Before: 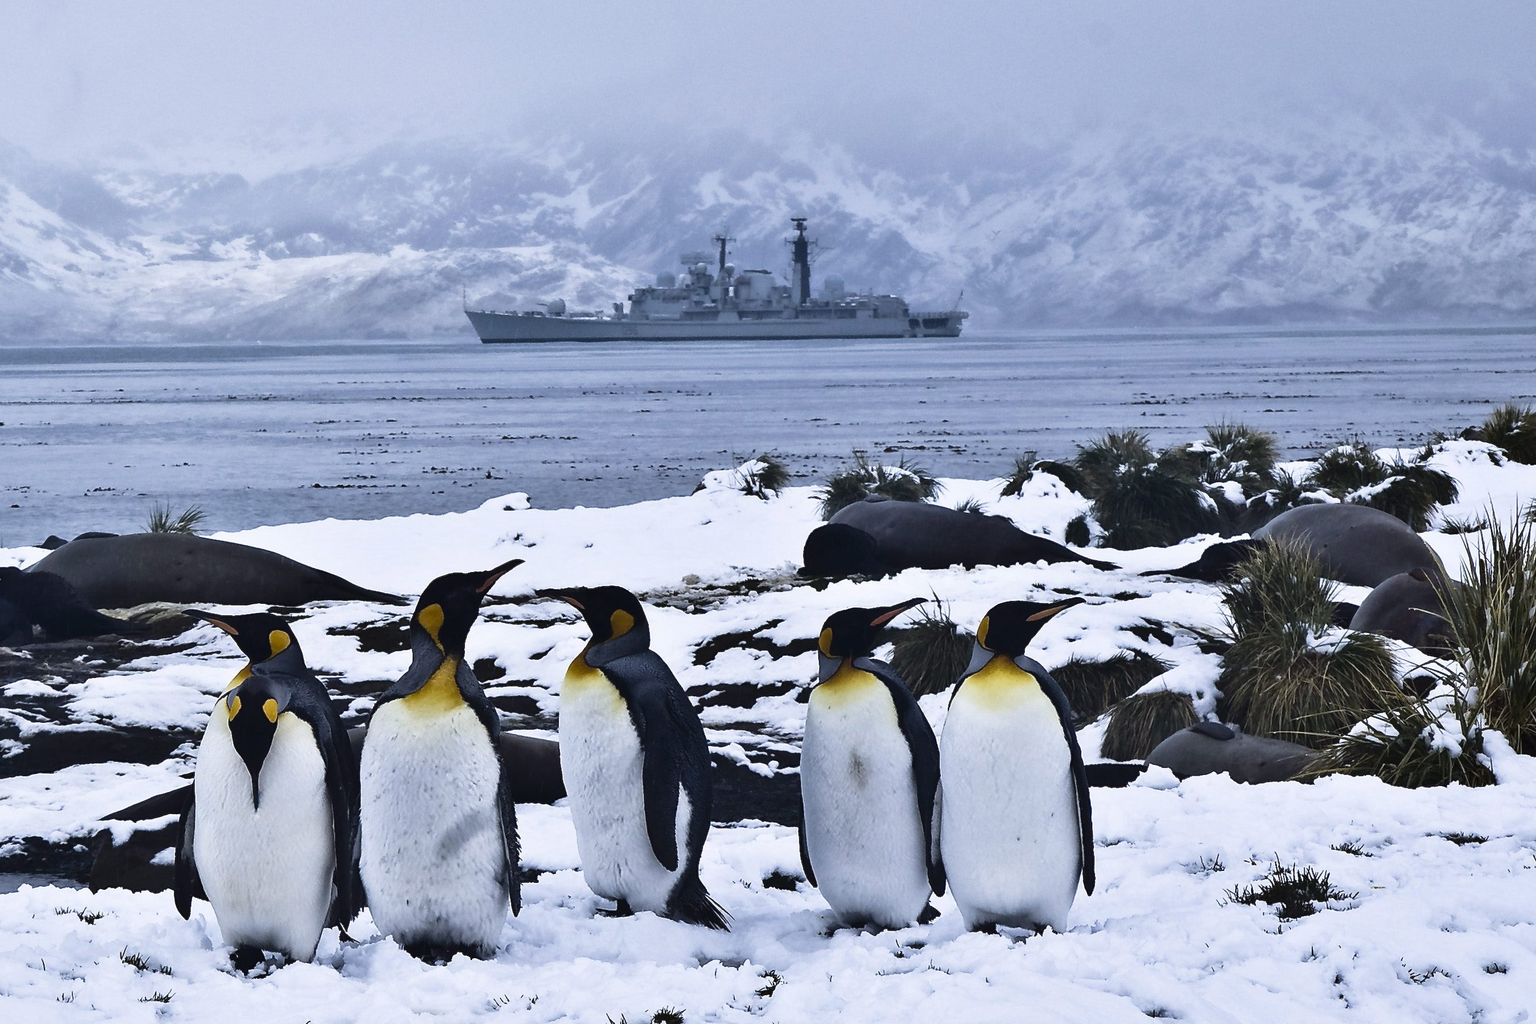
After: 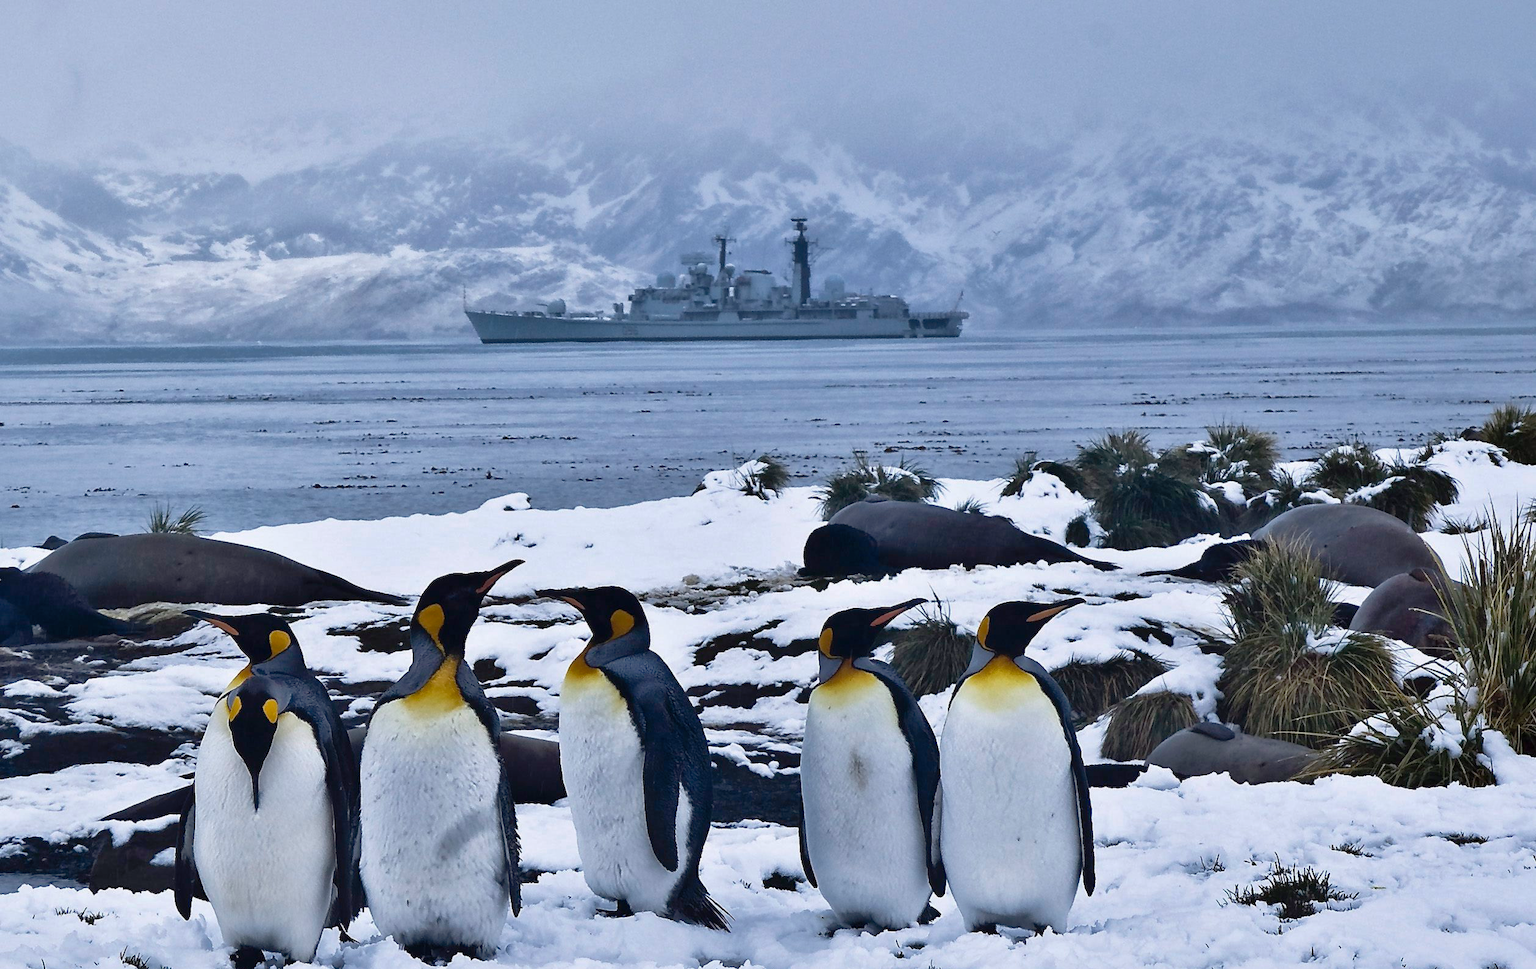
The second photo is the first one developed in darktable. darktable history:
crop and rotate: top 0.009%, bottom 5.236%
shadows and highlights: on, module defaults
